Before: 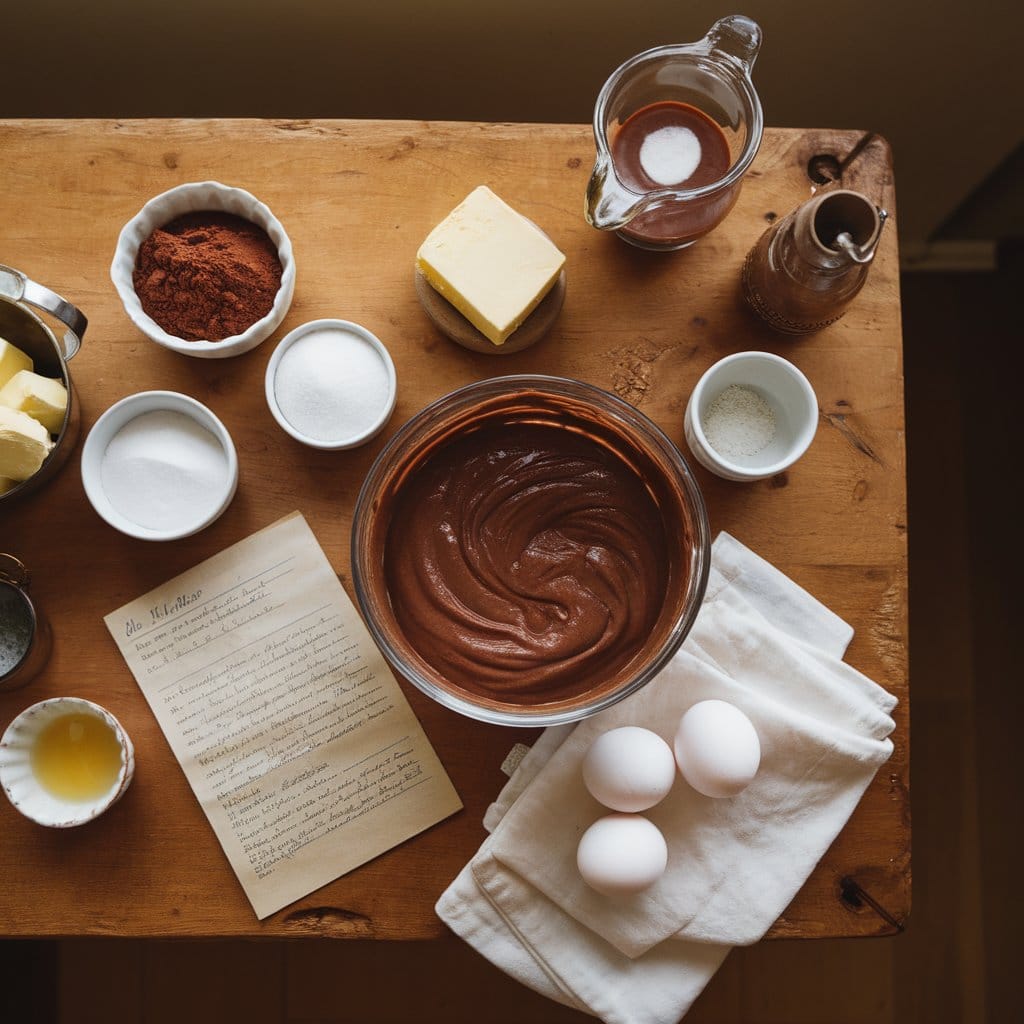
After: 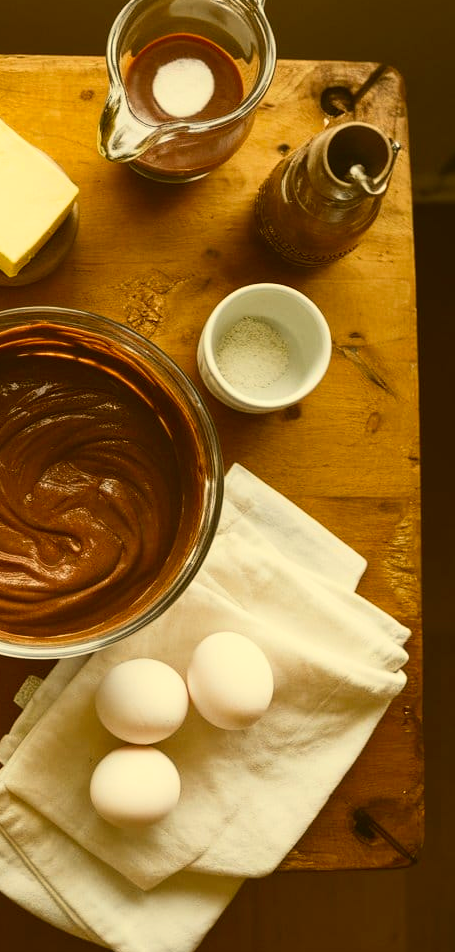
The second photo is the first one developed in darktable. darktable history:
crop: left 47.628%, top 6.643%, right 7.874%
contrast brightness saturation: contrast 0.2, brightness 0.16, saturation 0.22
color correction: highlights a* 0.162, highlights b* 29.53, shadows a* -0.162, shadows b* 21.09
